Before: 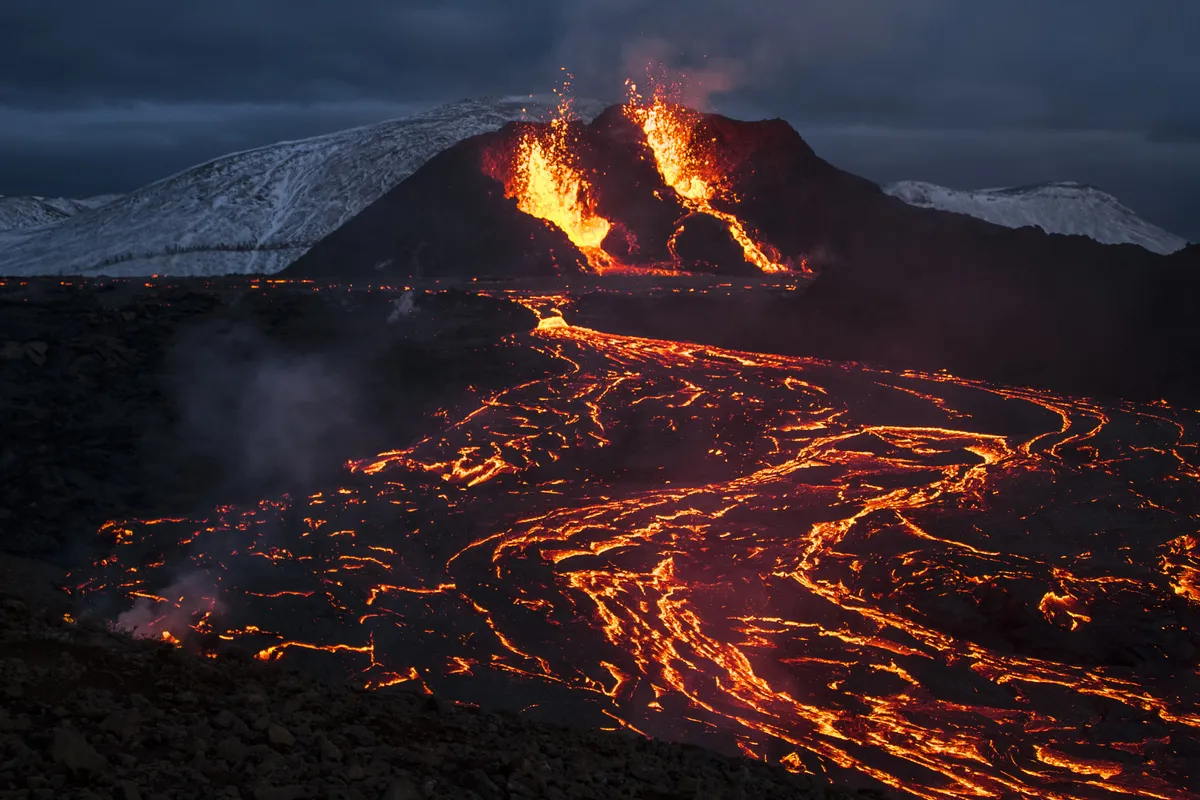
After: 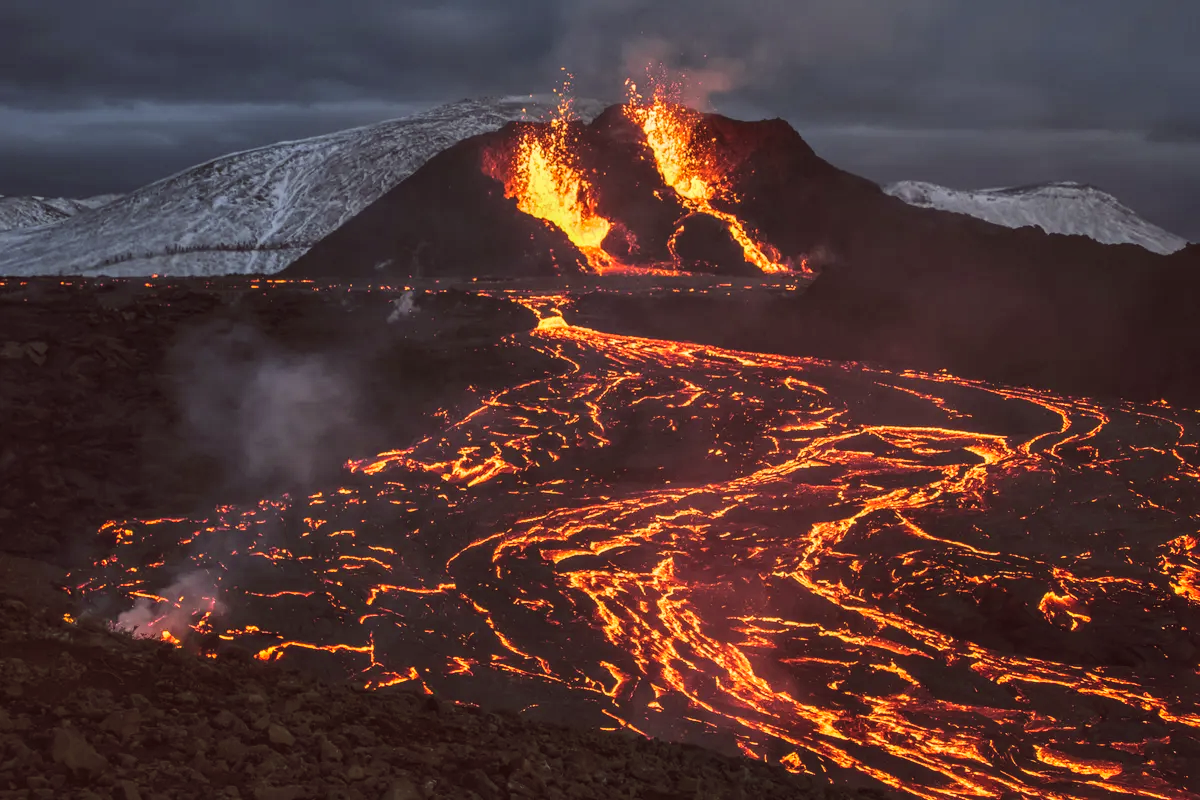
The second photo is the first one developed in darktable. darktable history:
color balance: lift [1.005, 1.002, 0.998, 0.998], gamma [1, 1.021, 1.02, 0.979], gain [0.923, 1.066, 1.056, 0.934]
local contrast: on, module defaults
shadows and highlights: low approximation 0.01, soften with gaussian
